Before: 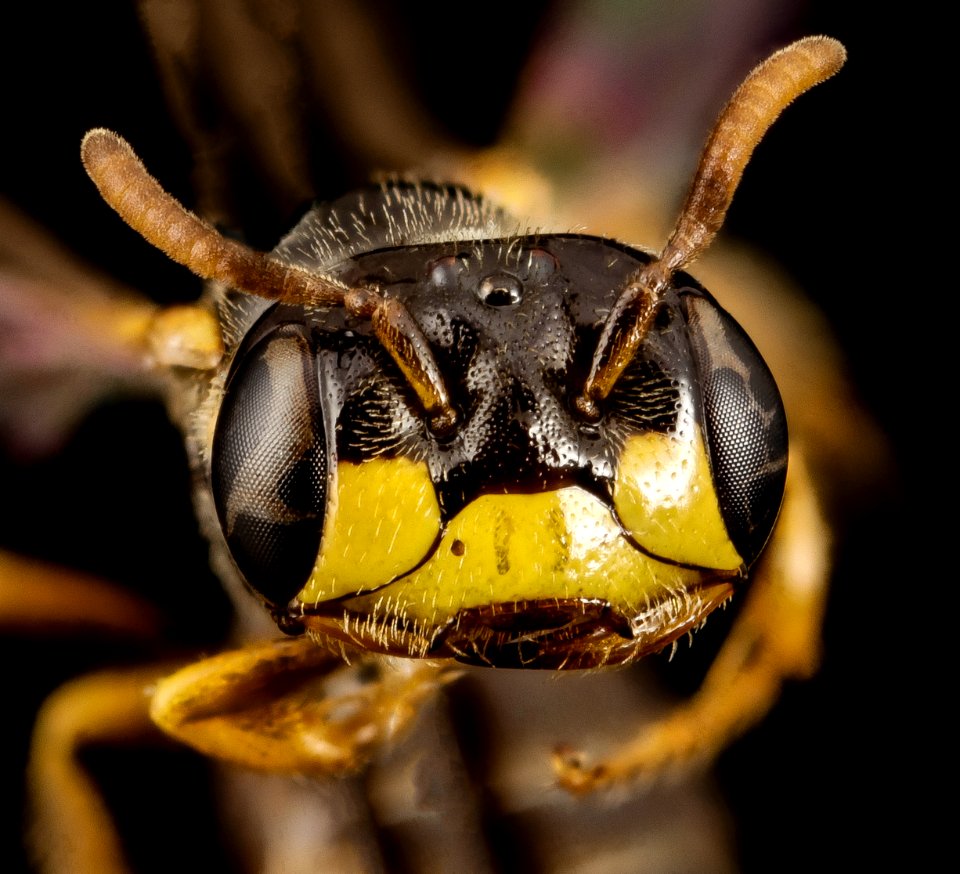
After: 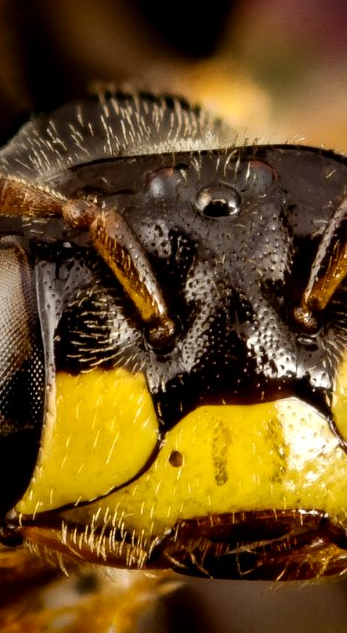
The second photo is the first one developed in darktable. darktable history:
vignetting: fall-off start 87.77%, fall-off radius 23.97%, saturation 0.385, unbound false
crop and rotate: left 29.465%, top 10.287%, right 34.308%, bottom 17.26%
tone equalizer: on, module defaults
